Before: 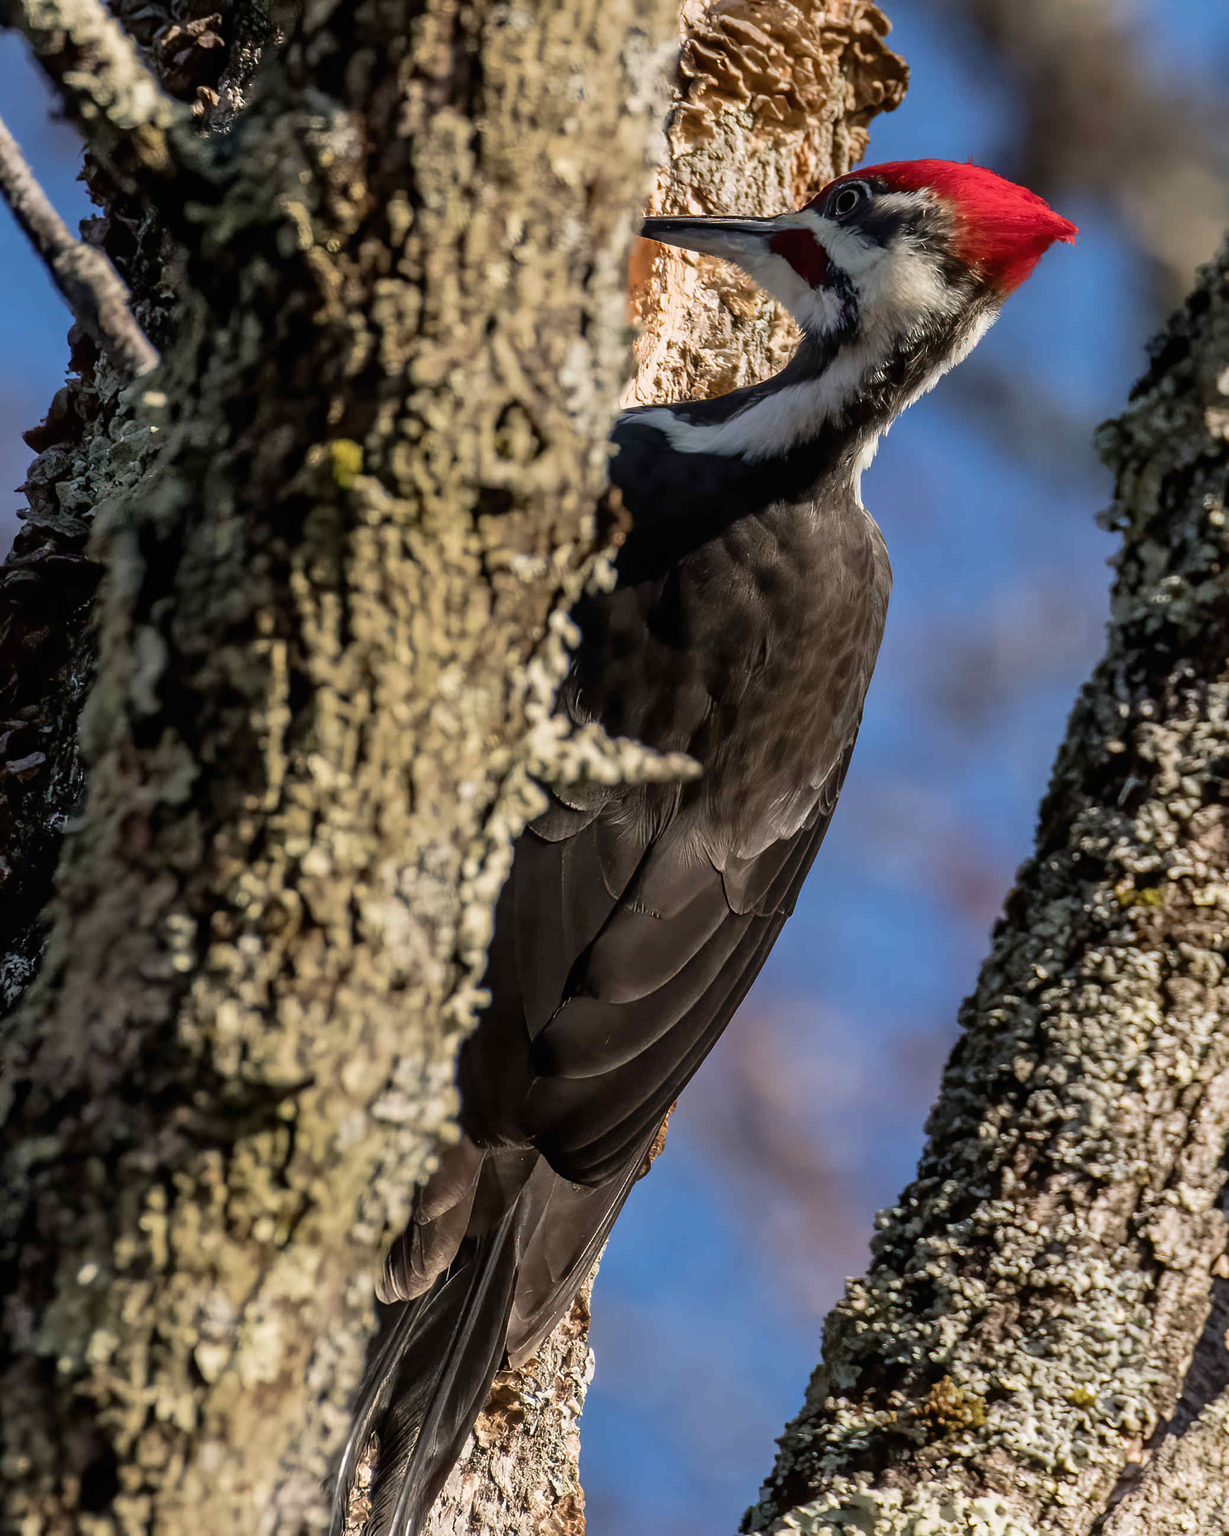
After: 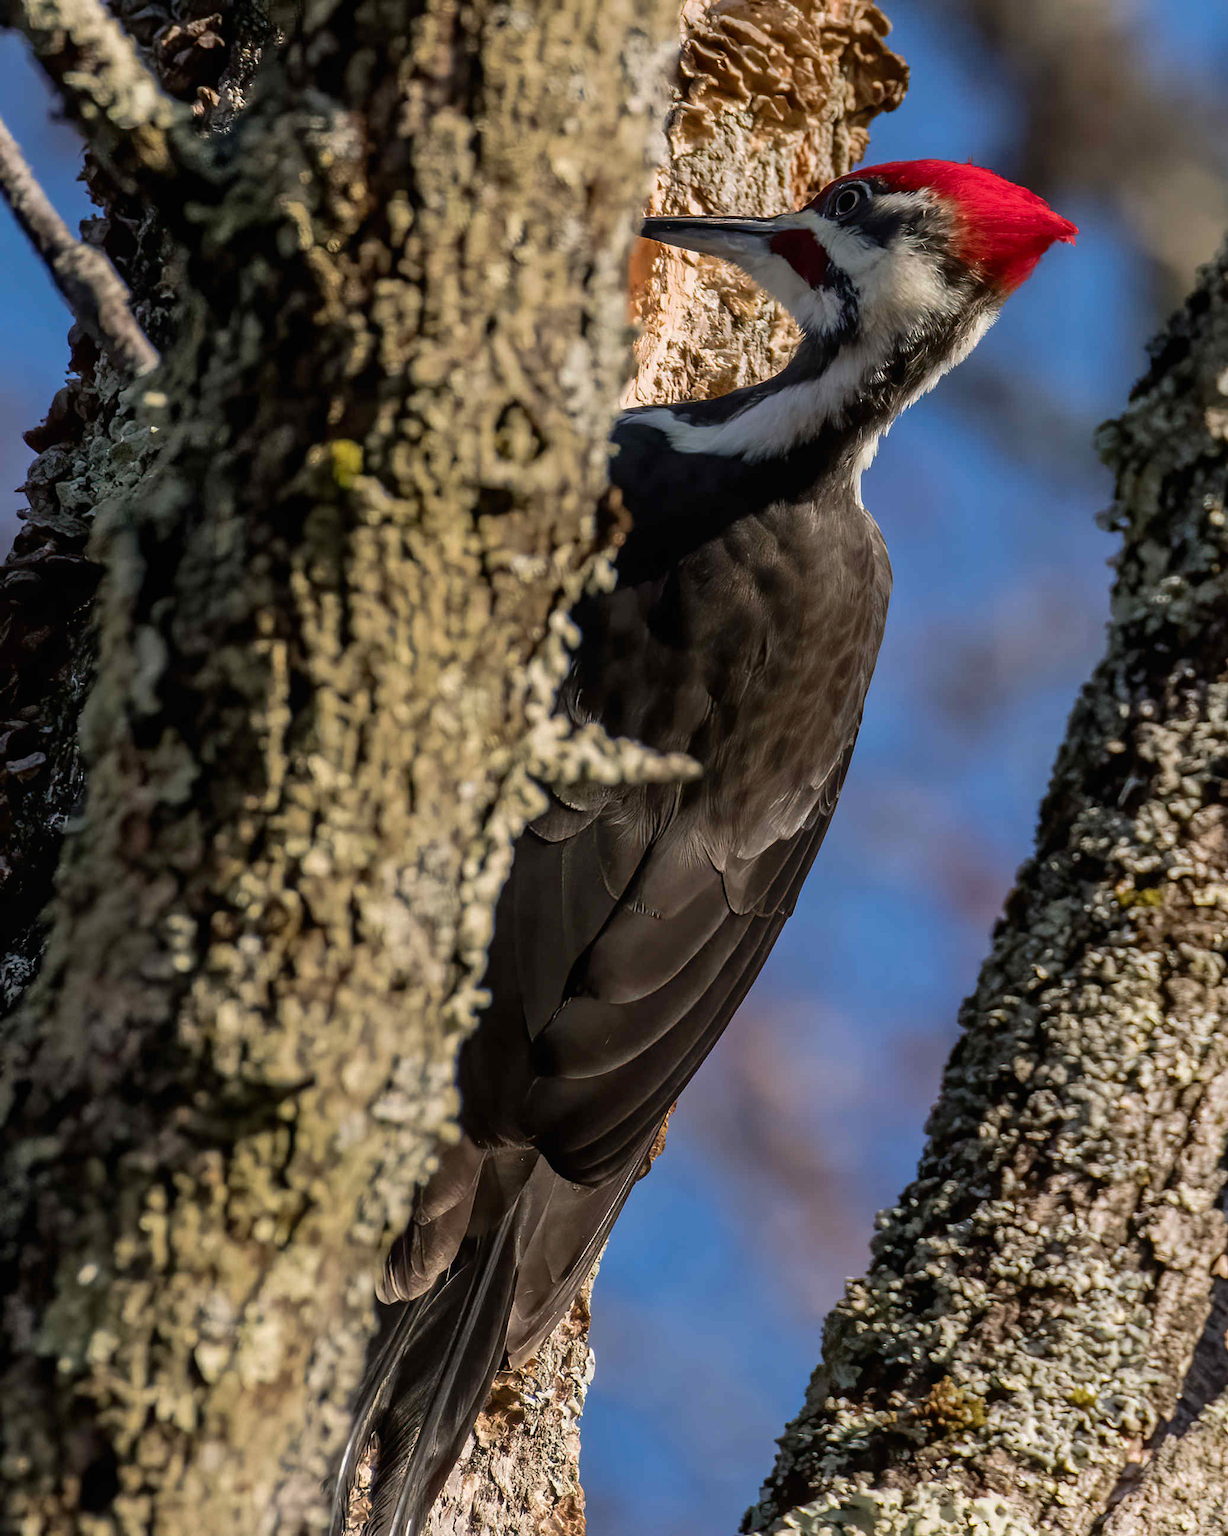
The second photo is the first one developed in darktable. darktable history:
contrast brightness saturation: saturation 0.096
base curve: curves: ch0 [(0, 0) (0.74, 0.67) (1, 1)], preserve colors none
